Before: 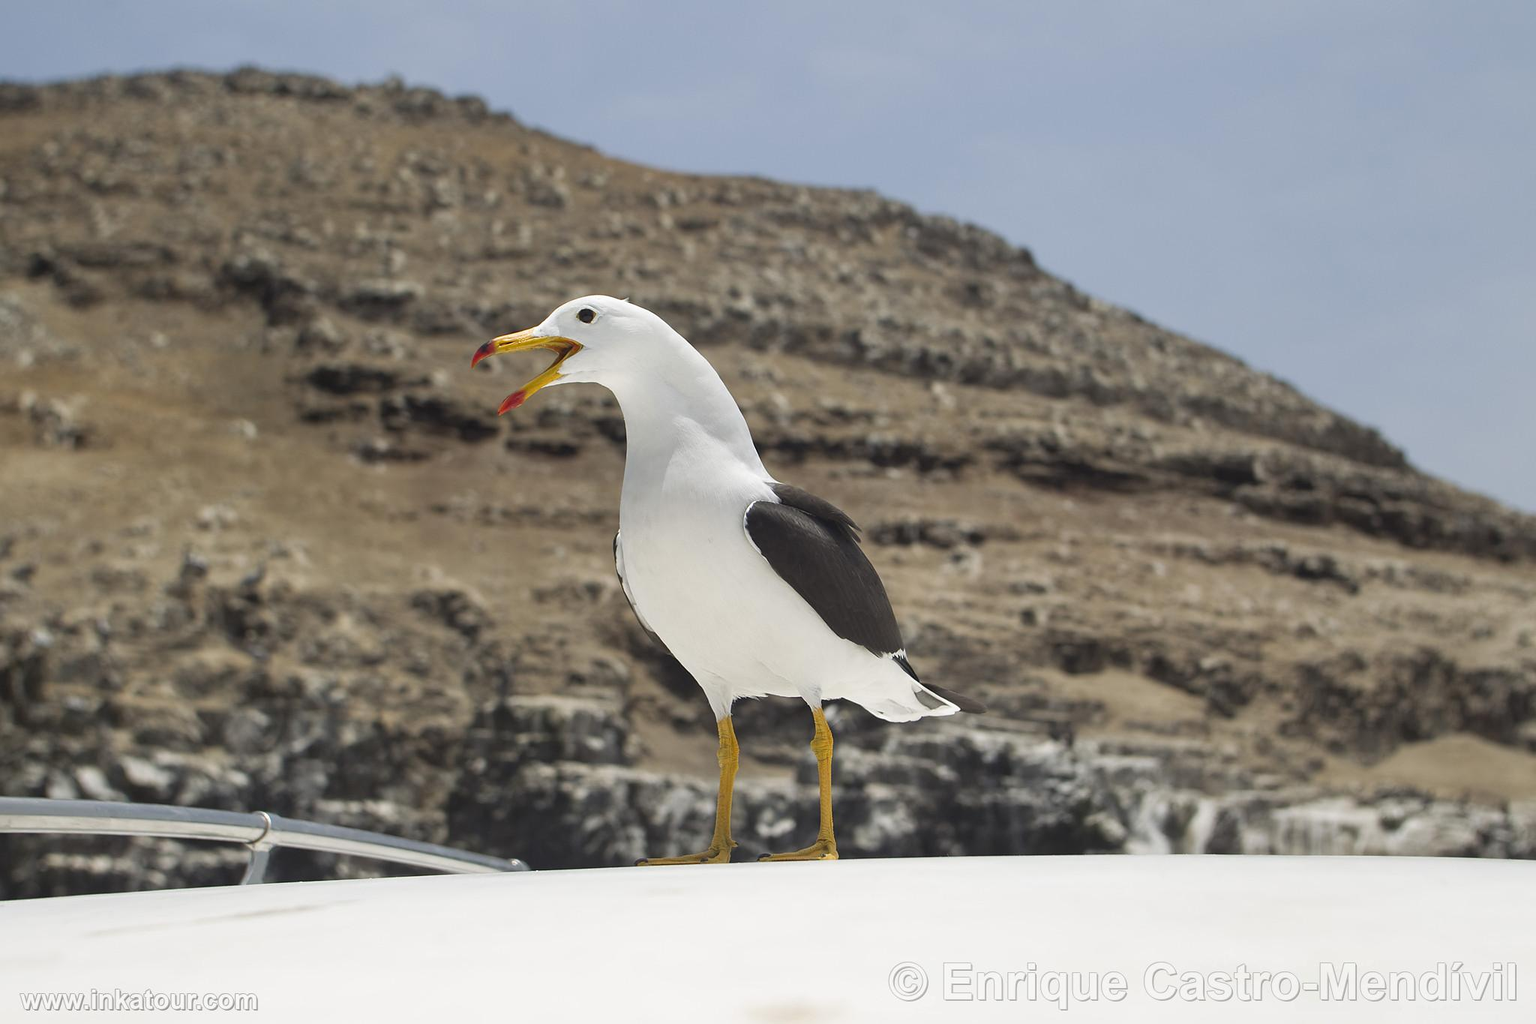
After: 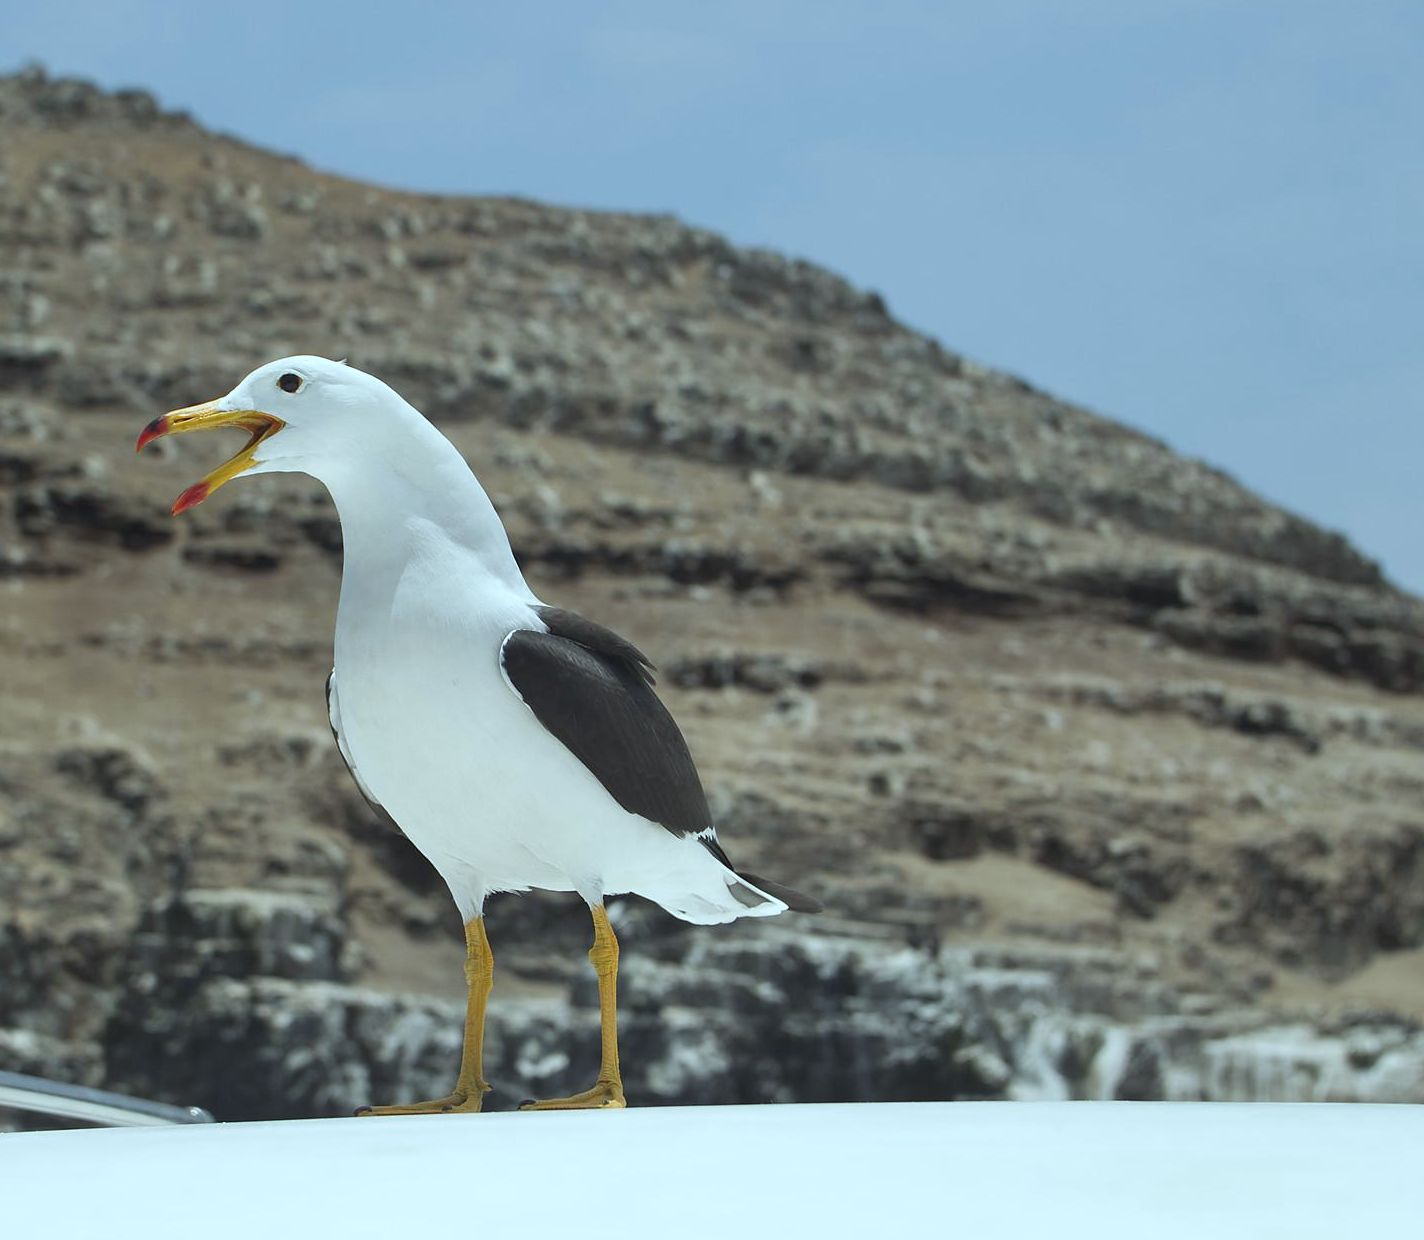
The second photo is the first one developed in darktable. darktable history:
color correction: highlights a* -10.04, highlights b* -10.37
crop and rotate: left 24.034%, top 2.838%, right 6.406%, bottom 6.299%
